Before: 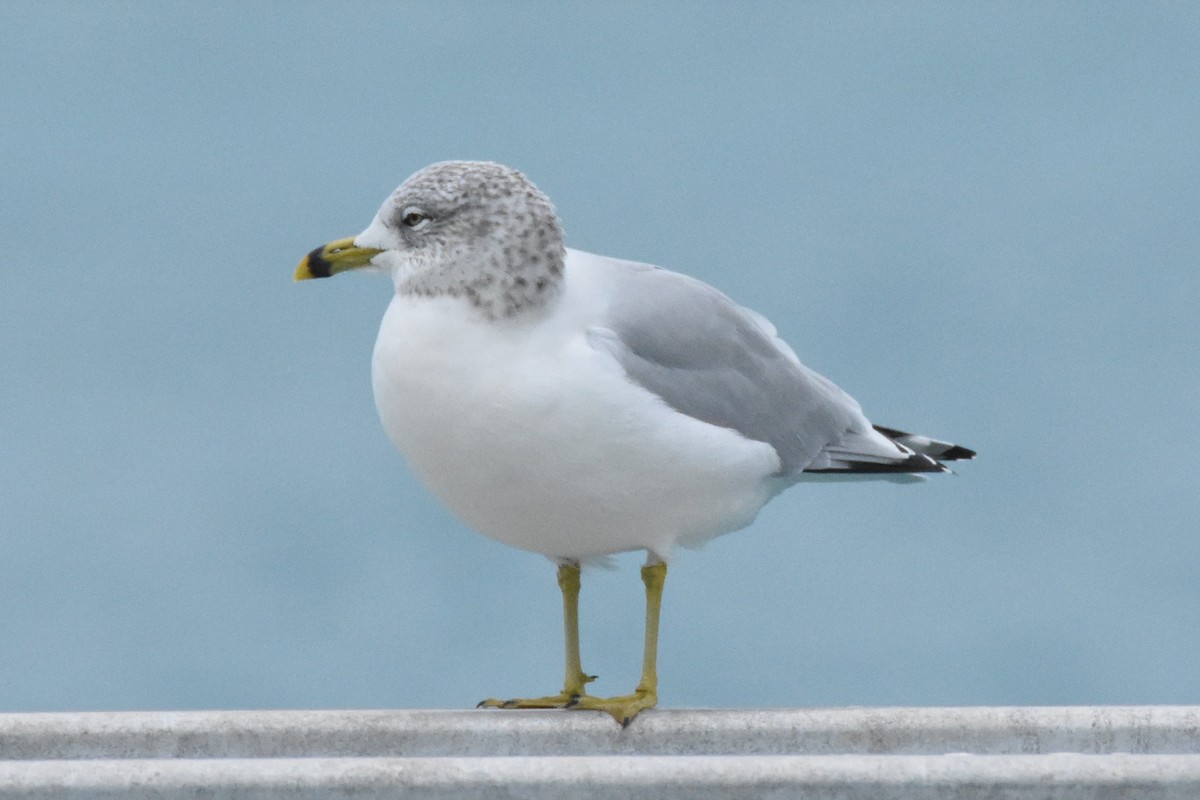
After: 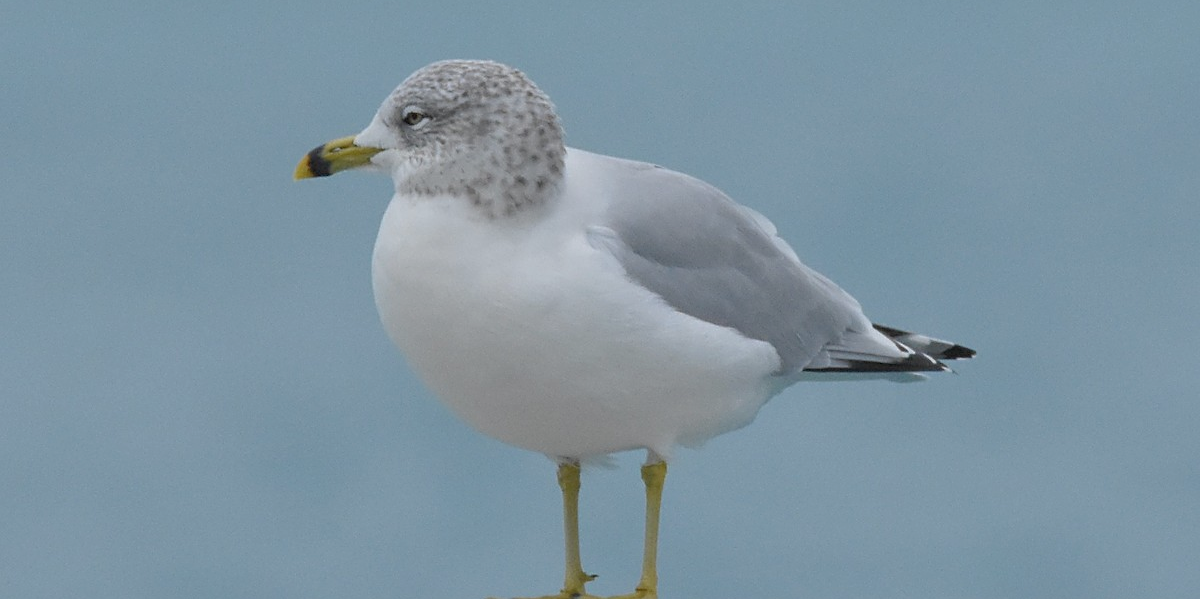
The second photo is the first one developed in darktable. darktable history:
sharpen: on, module defaults
tone equalizer: -8 EV 0.288 EV, -7 EV 0.425 EV, -6 EV 0.416 EV, -5 EV 0.229 EV, -3 EV -0.246 EV, -2 EV -0.416 EV, -1 EV -0.398 EV, +0 EV -0.229 EV, edges refinement/feathering 500, mask exposure compensation -1.57 EV, preserve details no
crop and rotate: top 12.626%, bottom 12.441%
